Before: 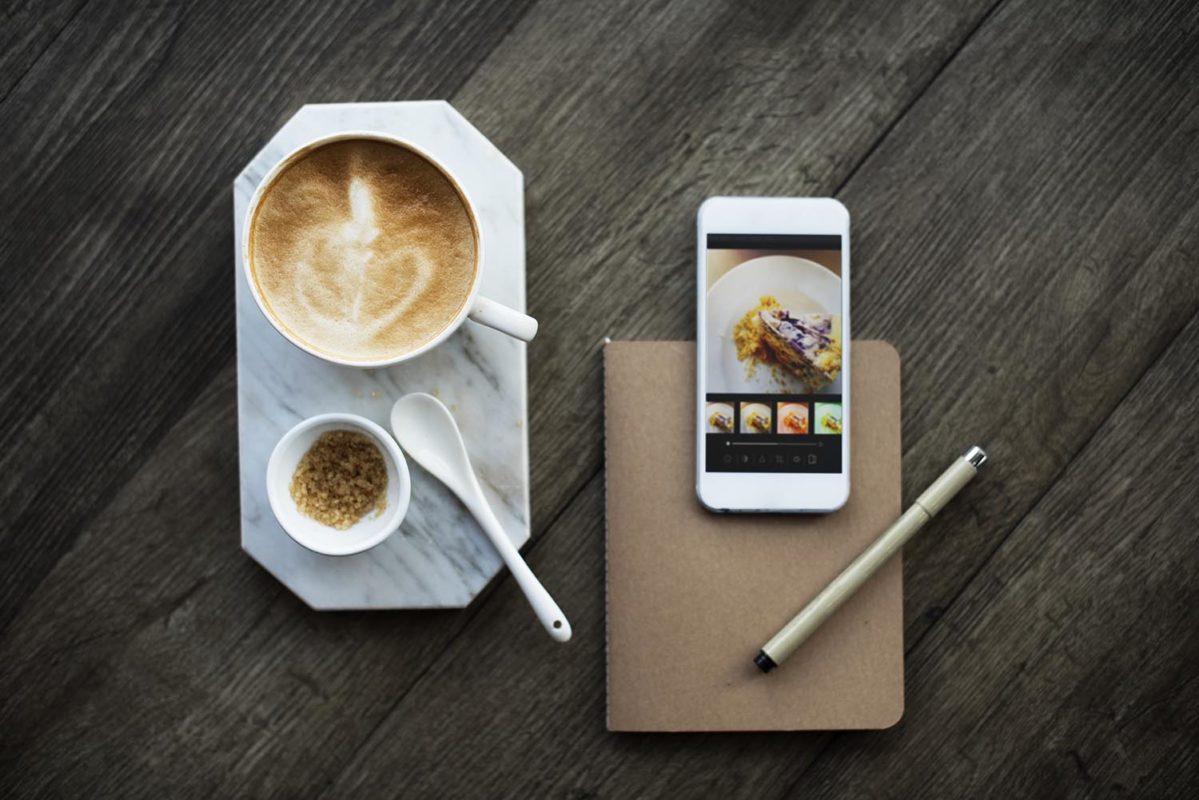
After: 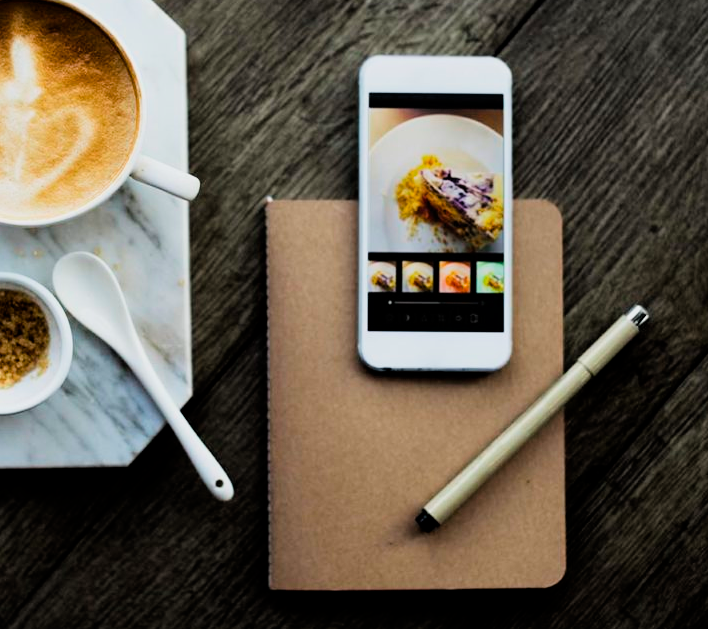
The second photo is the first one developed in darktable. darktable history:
local contrast: mode bilateral grid, contrast 20, coarseness 50, detail 102%, midtone range 0.2
crop and rotate: left 28.256%, top 17.734%, right 12.656%, bottom 3.573%
color balance rgb: perceptual saturation grading › global saturation 25%, global vibrance 20%
filmic rgb: black relative exposure -5 EV, white relative exposure 3.5 EV, hardness 3.19, contrast 1.4, highlights saturation mix -30%
